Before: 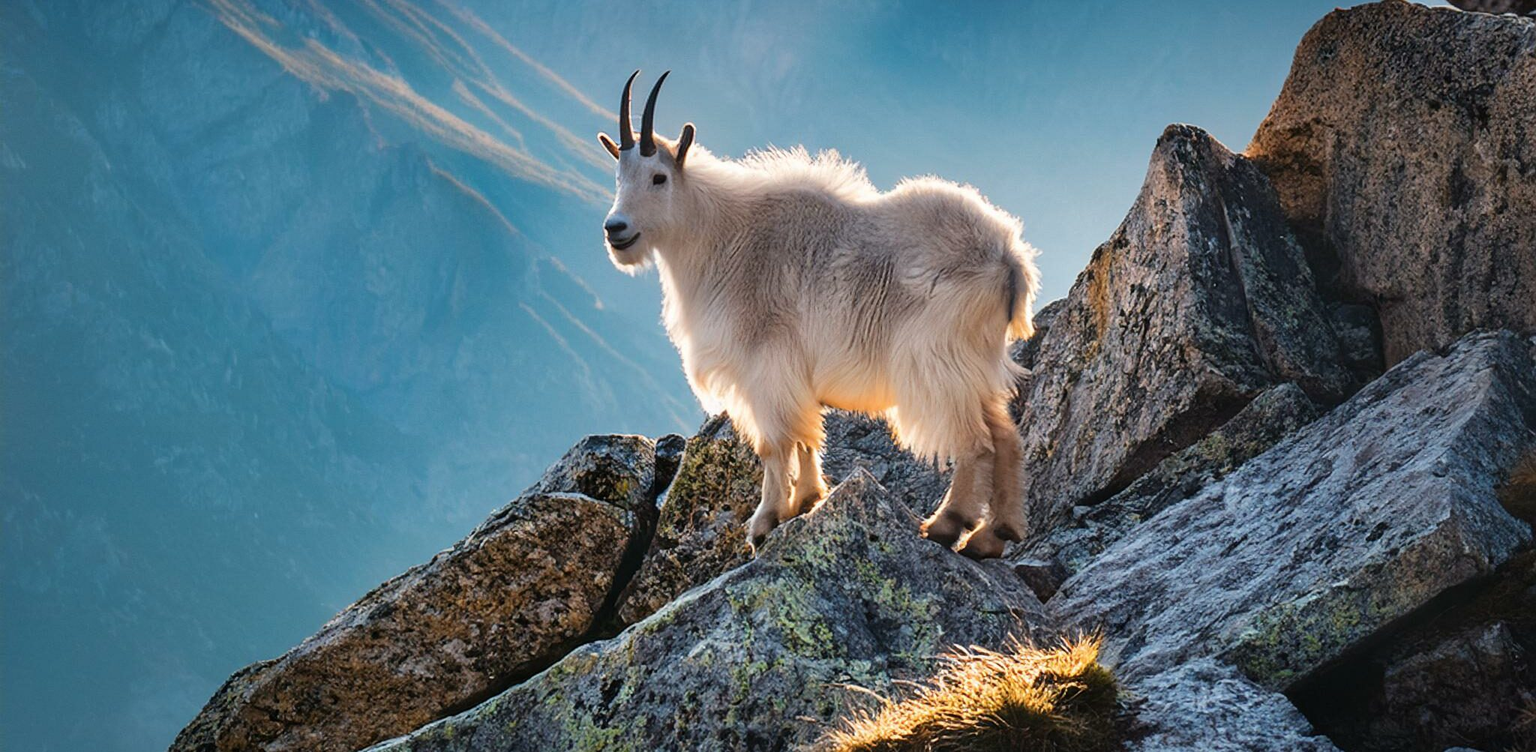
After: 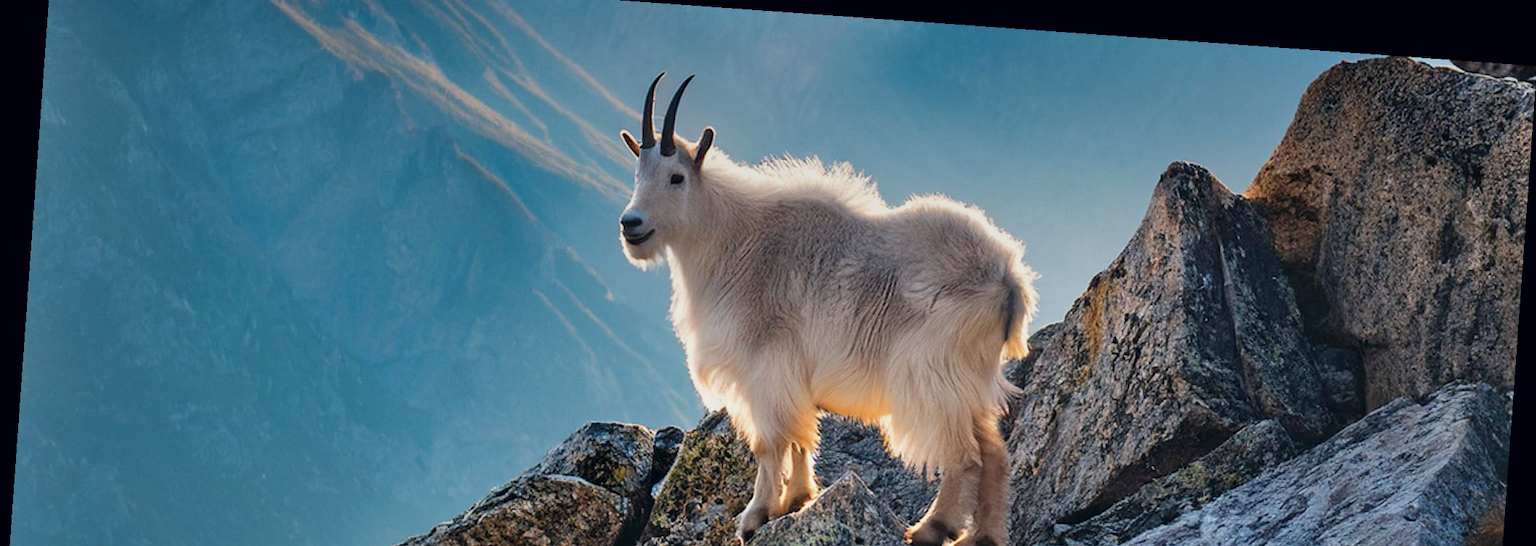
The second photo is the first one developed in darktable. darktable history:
graduated density: rotation -0.352°, offset 57.64
shadows and highlights: shadows 40, highlights -54, highlights color adjustment 46%, low approximation 0.01, soften with gaussian
crop and rotate: top 4.848%, bottom 29.503%
color correction: highlights a* 0.207, highlights b* 2.7, shadows a* -0.874, shadows b* -4.78
rotate and perspective: rotation 4.1°, automatic cropping off
